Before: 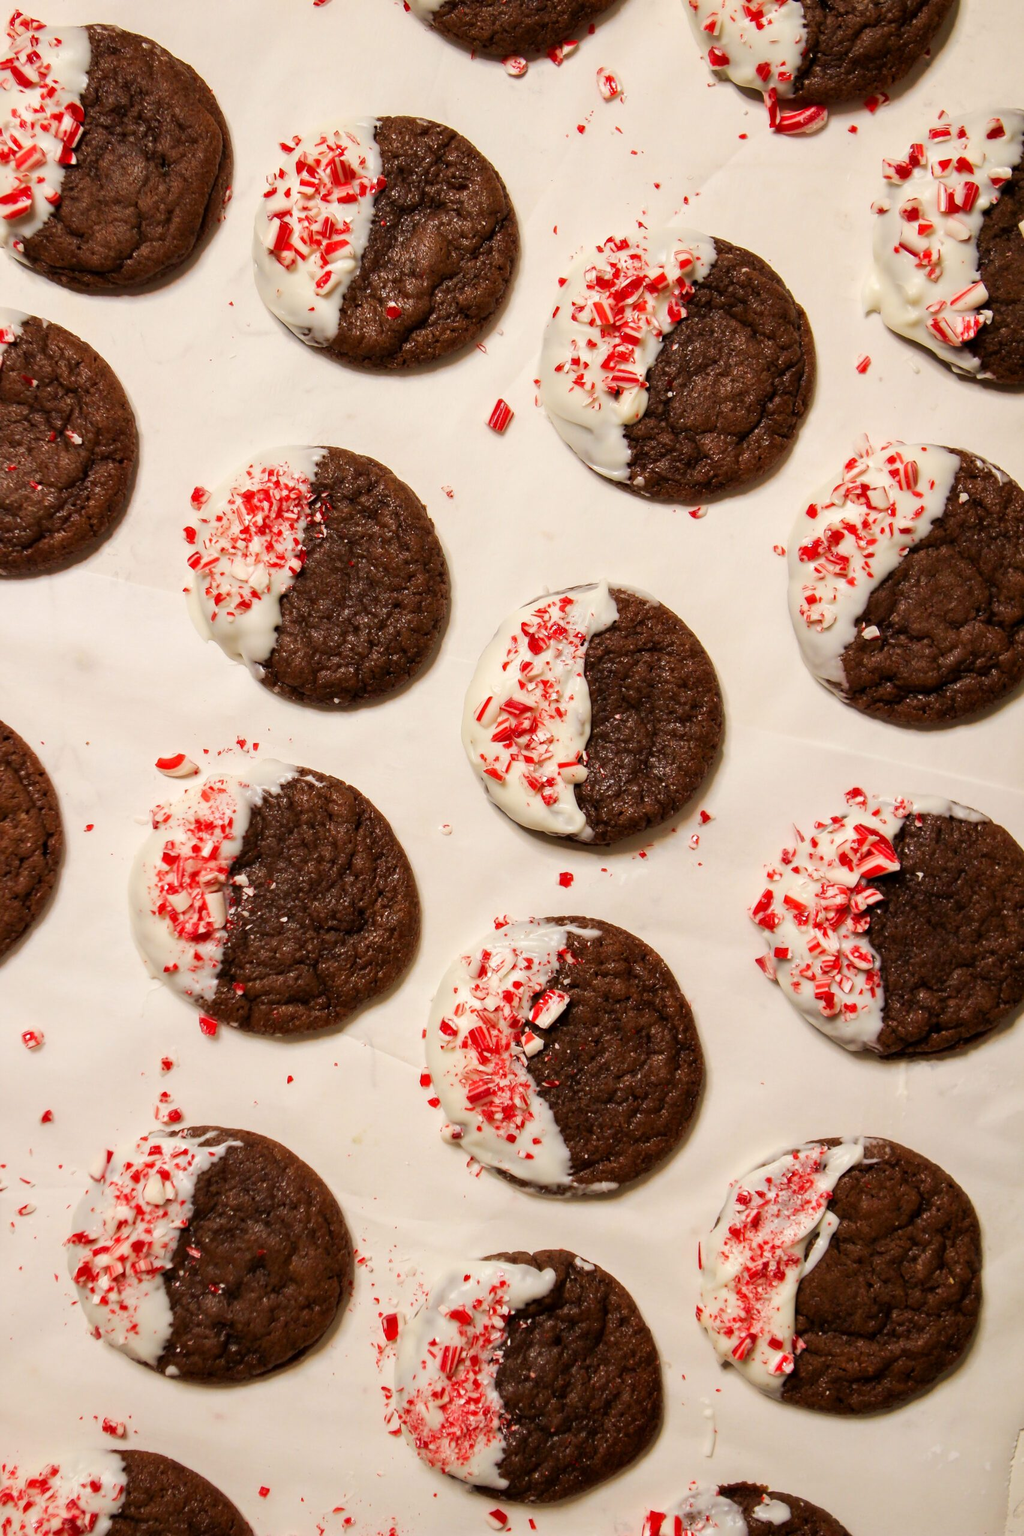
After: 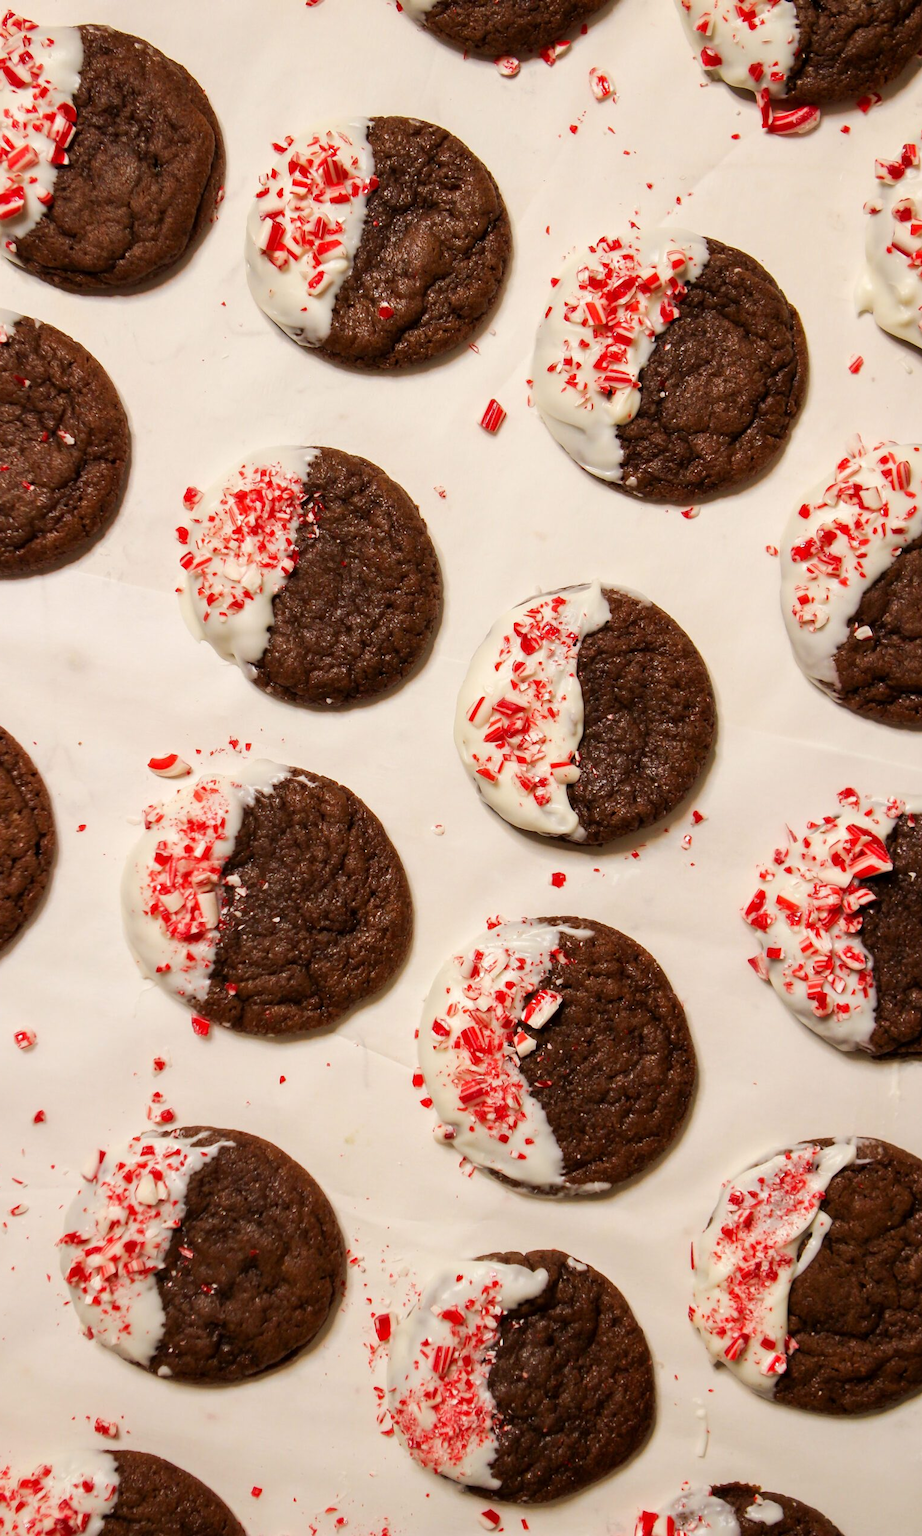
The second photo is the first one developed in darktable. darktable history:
crop and rotate: left 0.875%, right 8.993%
